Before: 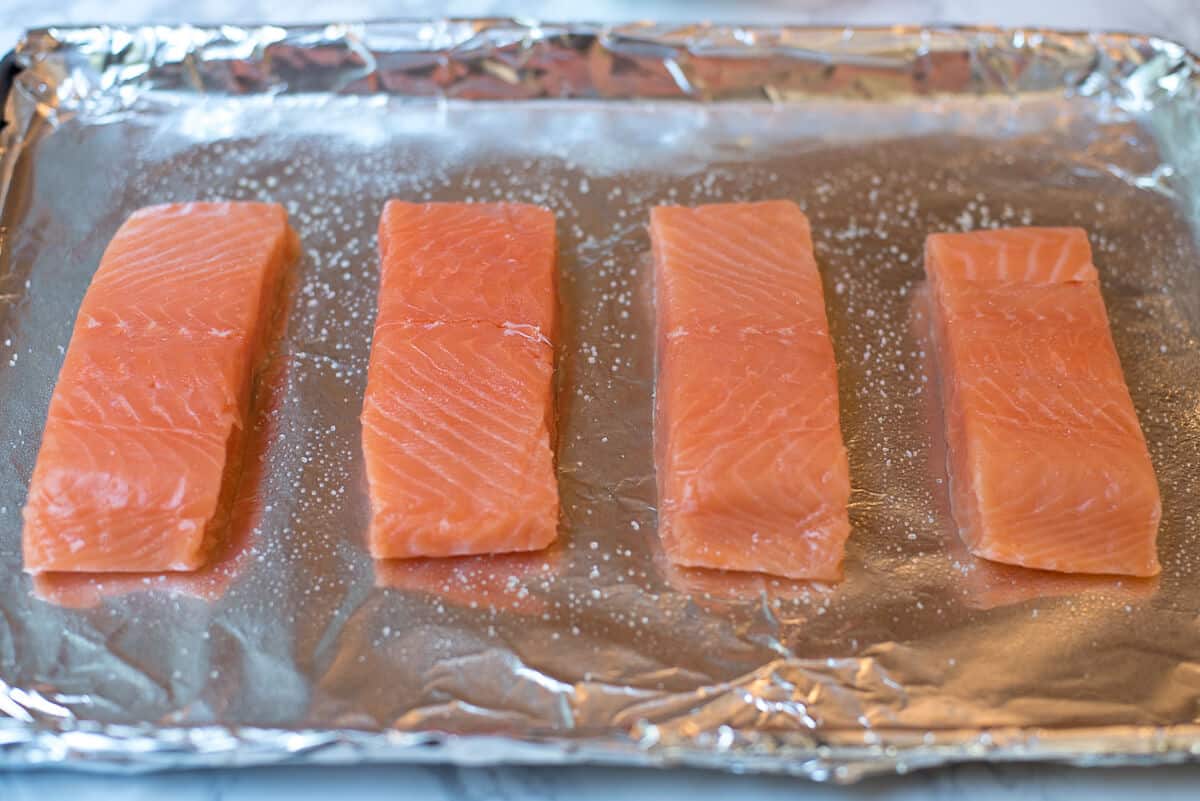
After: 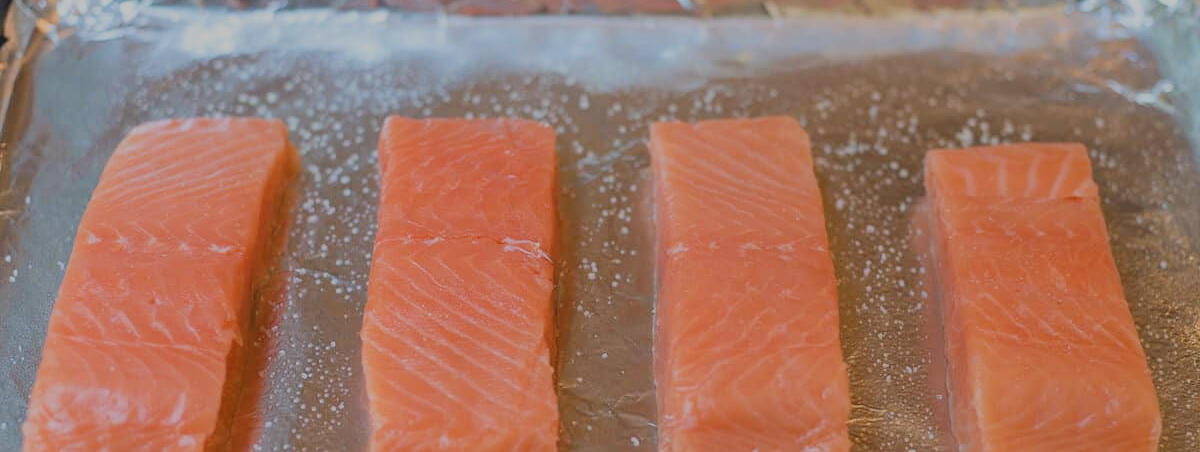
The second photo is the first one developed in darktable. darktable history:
filmic rgb: black relative exposure -7.65 EV, white relative exposure 4.56 EV, threshold 2.99 EV, hardness 3.61, enable highlight reconstruction true
color balance rgb: shadows lift › chroma 2.064%, shadows lift › hue 136.56°, perceptual saturation grading › global saturation 0.795%
local contrast: on, module defaults
crop and rotate: top 10.502%, bottom 32.956%
contrast brightness saturation: contrast -0.281
tone equalizer: on, module defaults
